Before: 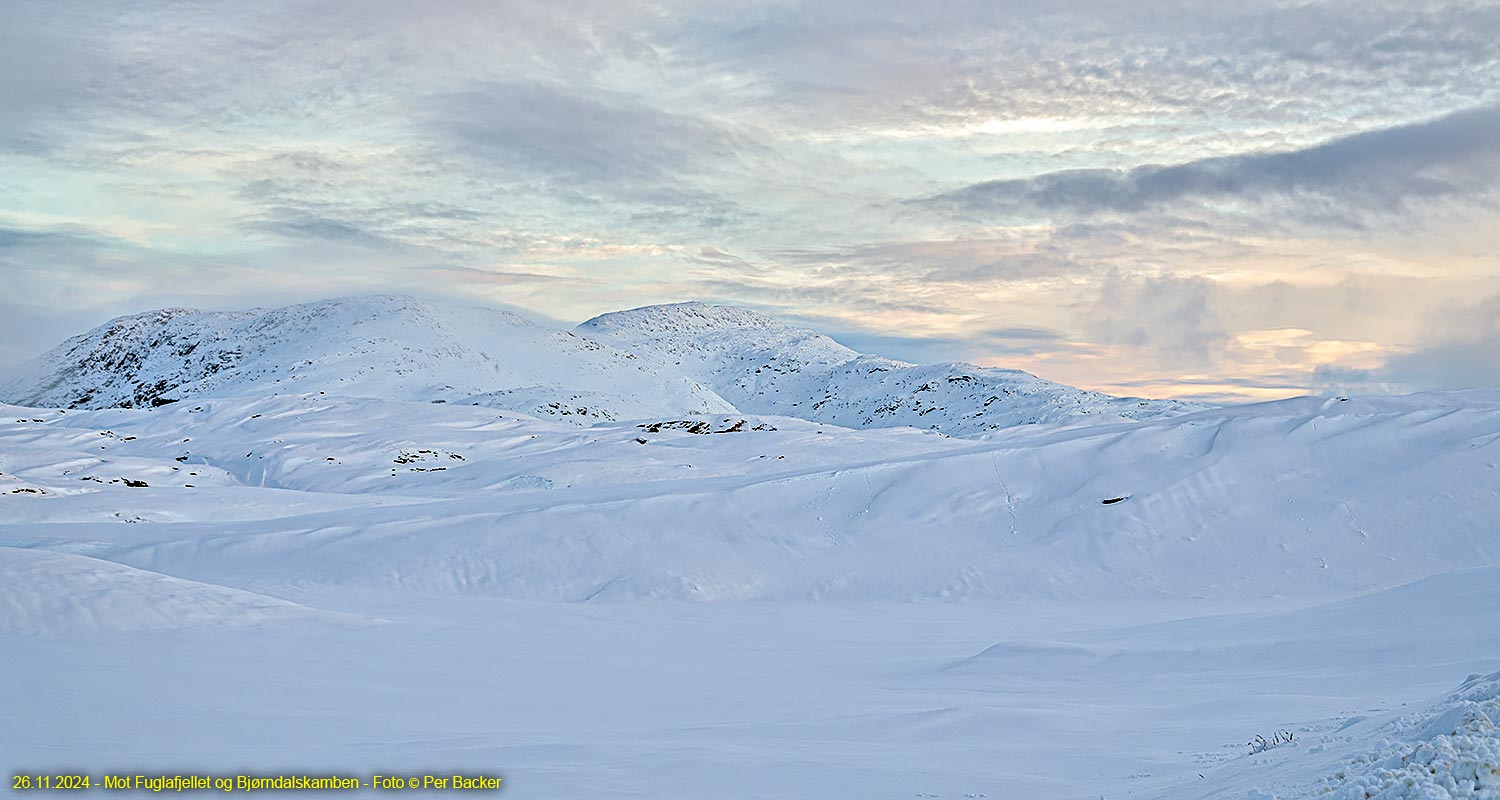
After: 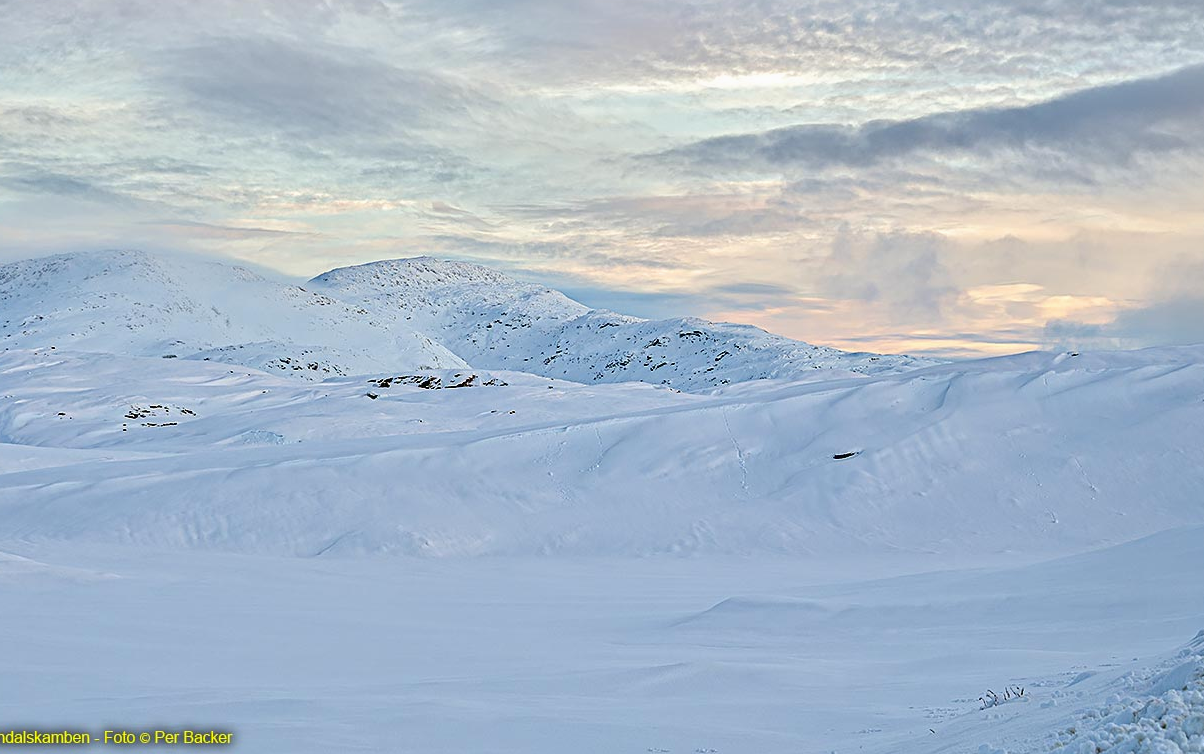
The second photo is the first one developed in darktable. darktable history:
crop and rotate: left 17.937%, top 5.741%, right 1.775%
contrast brightness saturation: contrast -0.017, brightness -0.011, saturation 0.025
